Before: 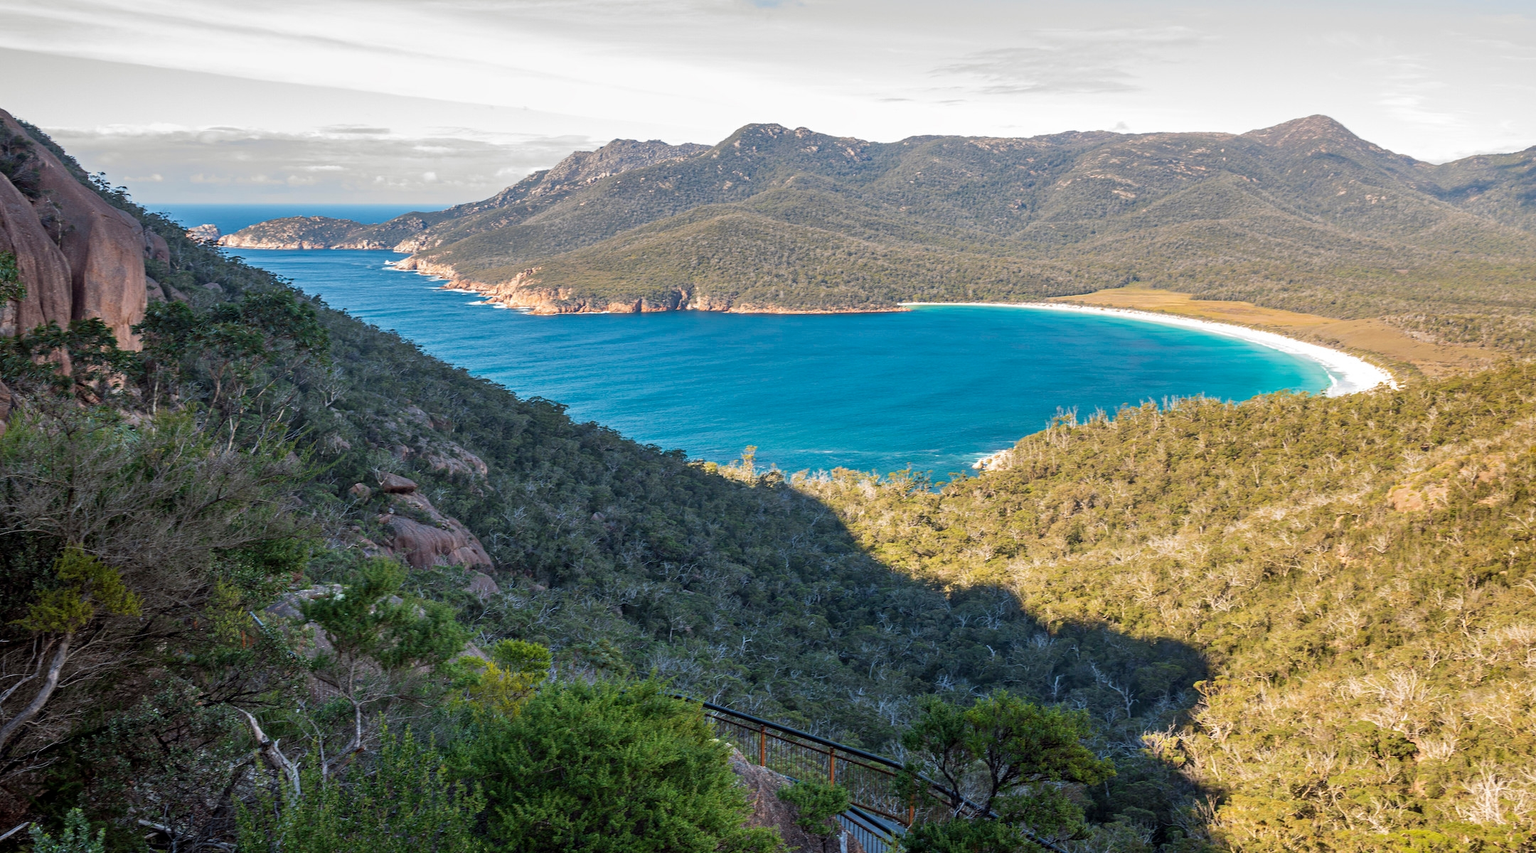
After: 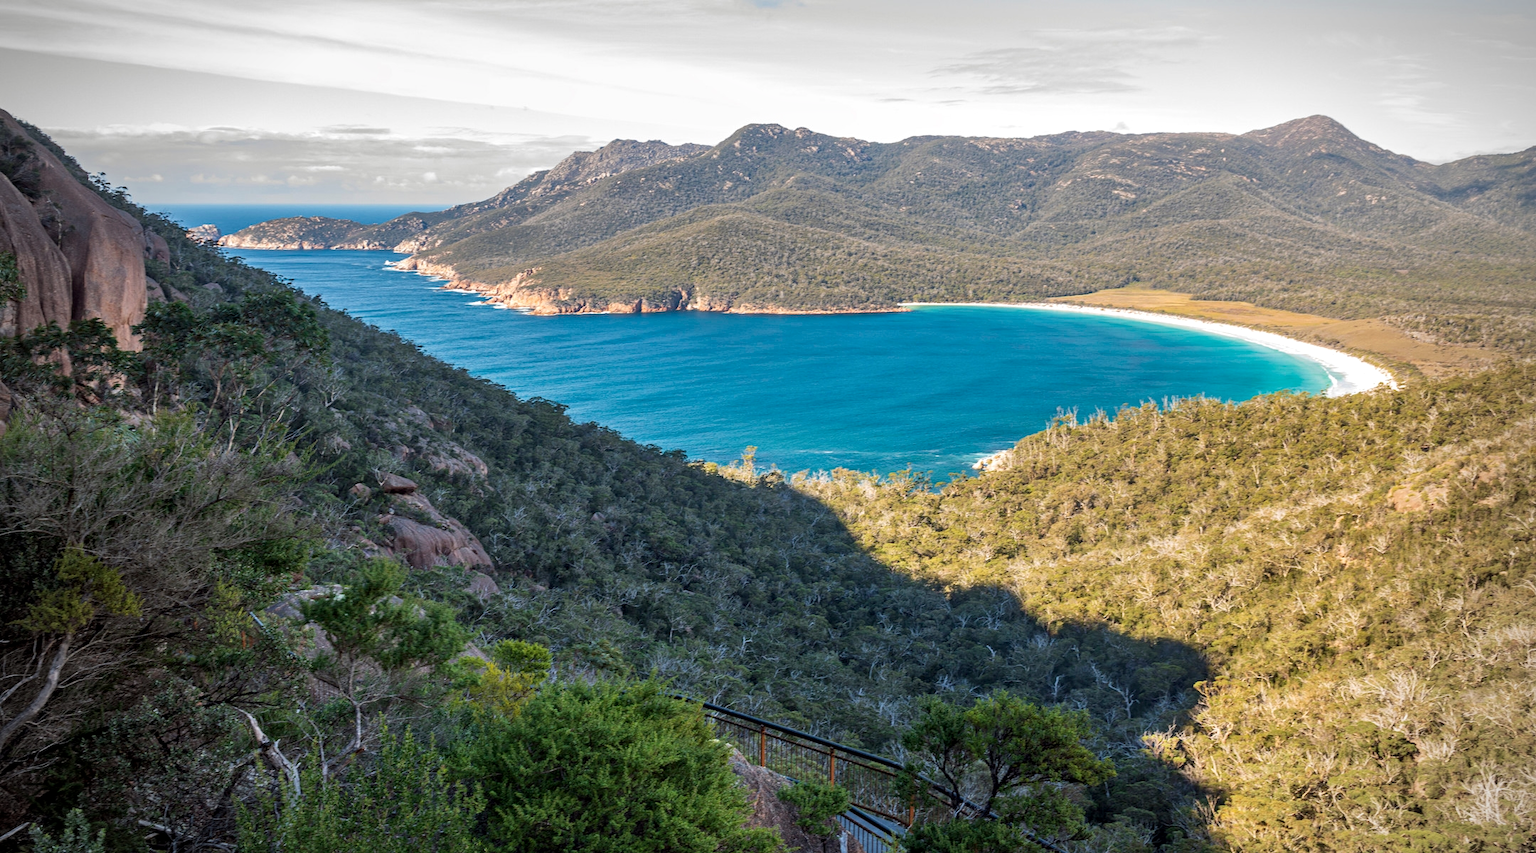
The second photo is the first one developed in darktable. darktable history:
local contrast: mode bilateral grid, contrast 20, coarseness 49, detail 119%, midtone range 0.2
vignetting: width/height ratio 1.097
